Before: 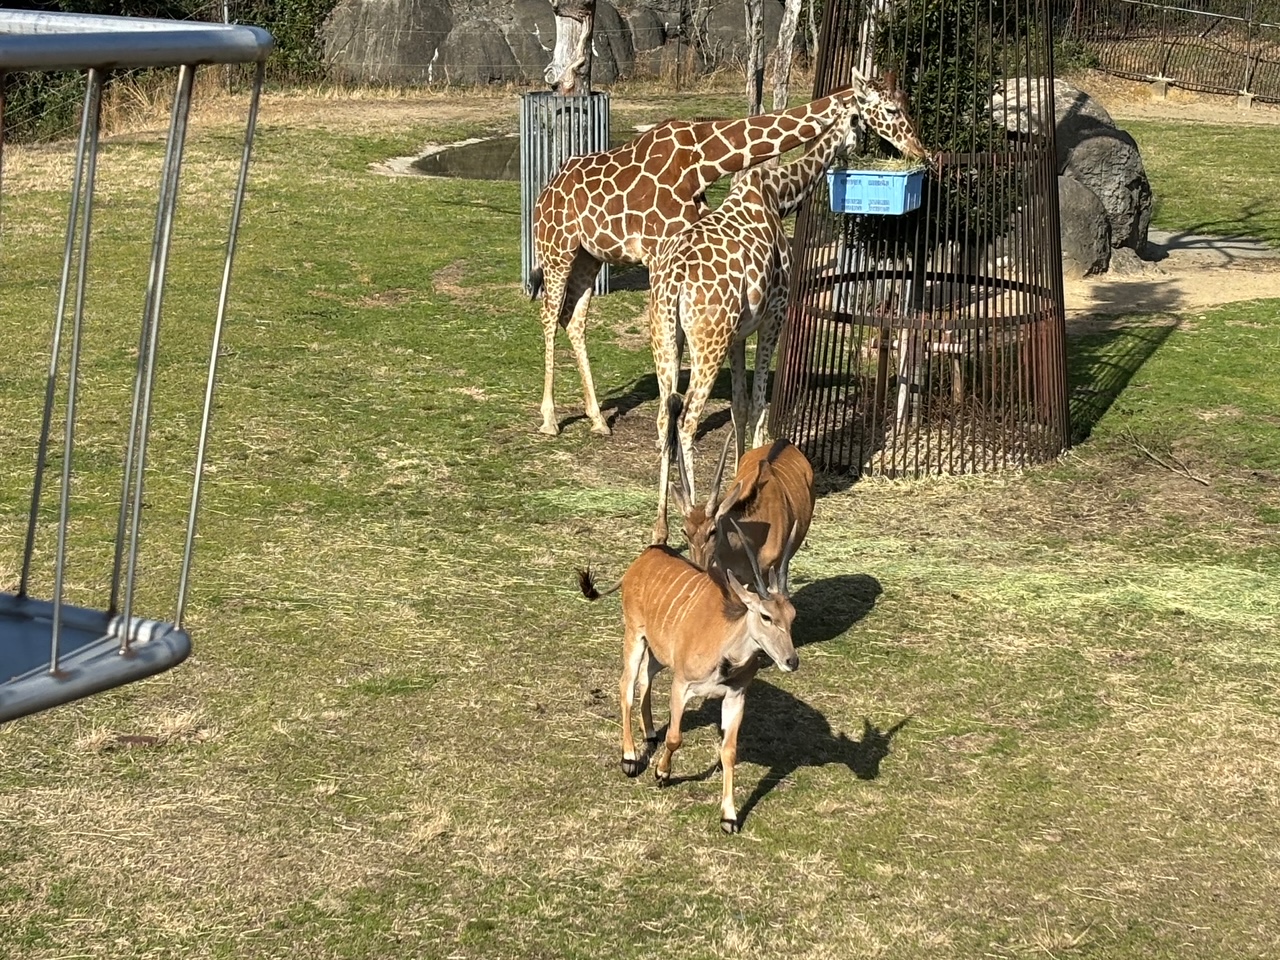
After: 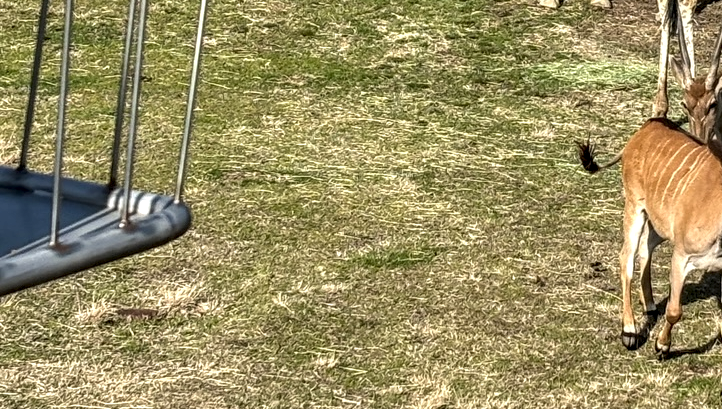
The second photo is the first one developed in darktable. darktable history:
white balance: emerald 1
local contrast: detail 160%
crop: top 44.483%, right 43.593%, bottom 12.892%
